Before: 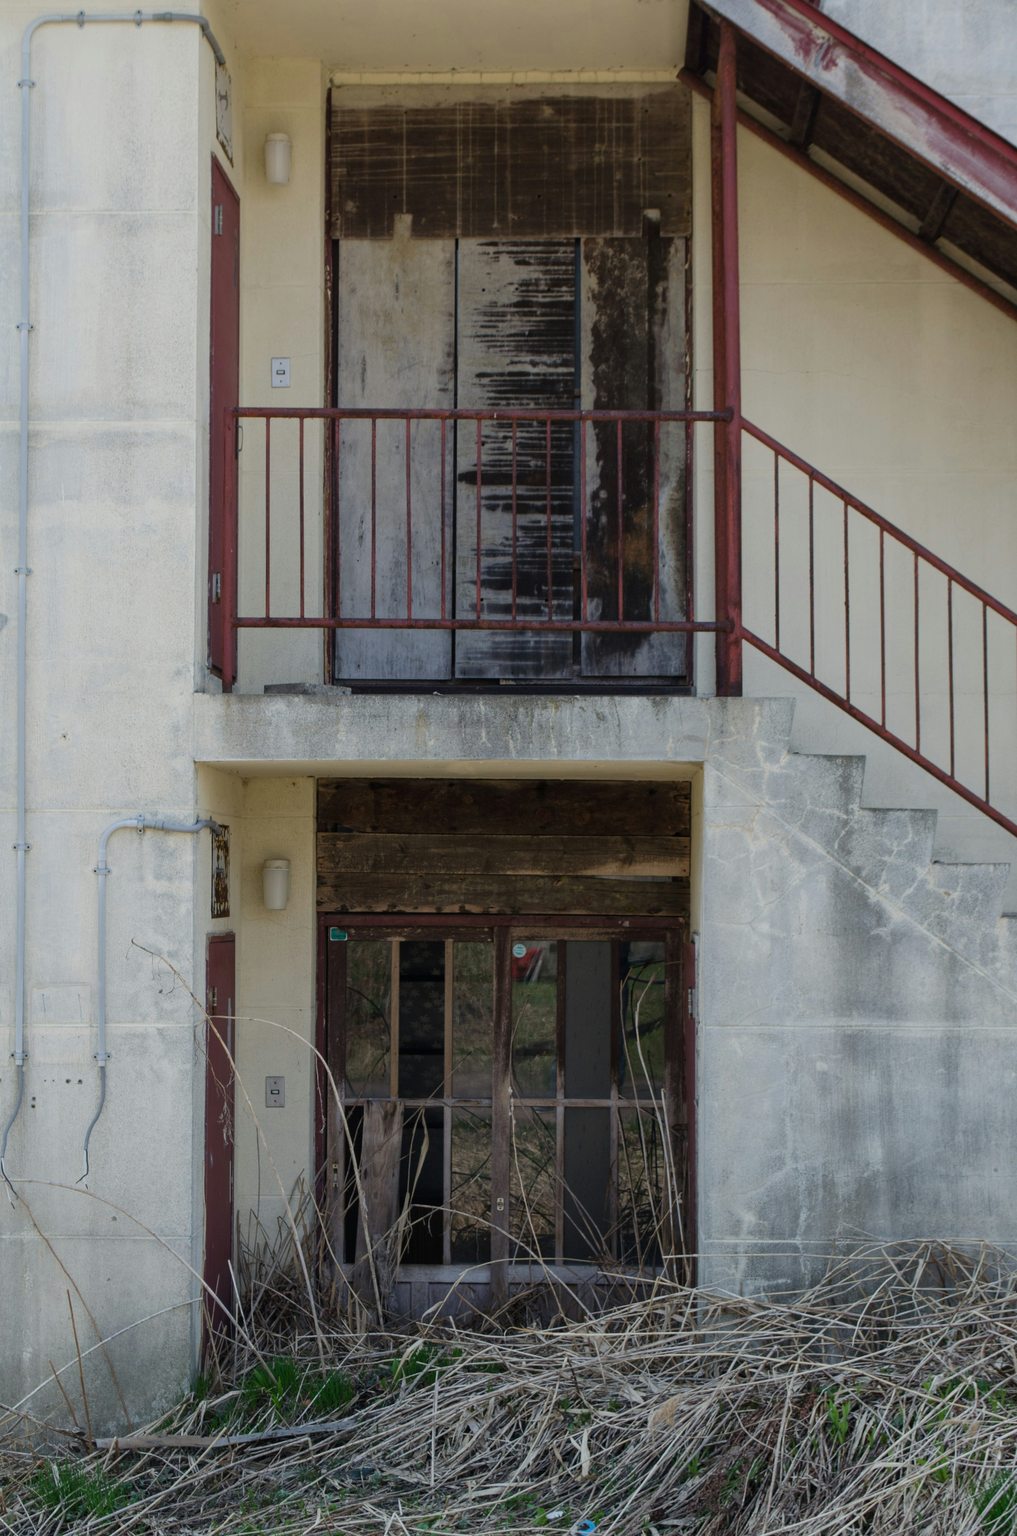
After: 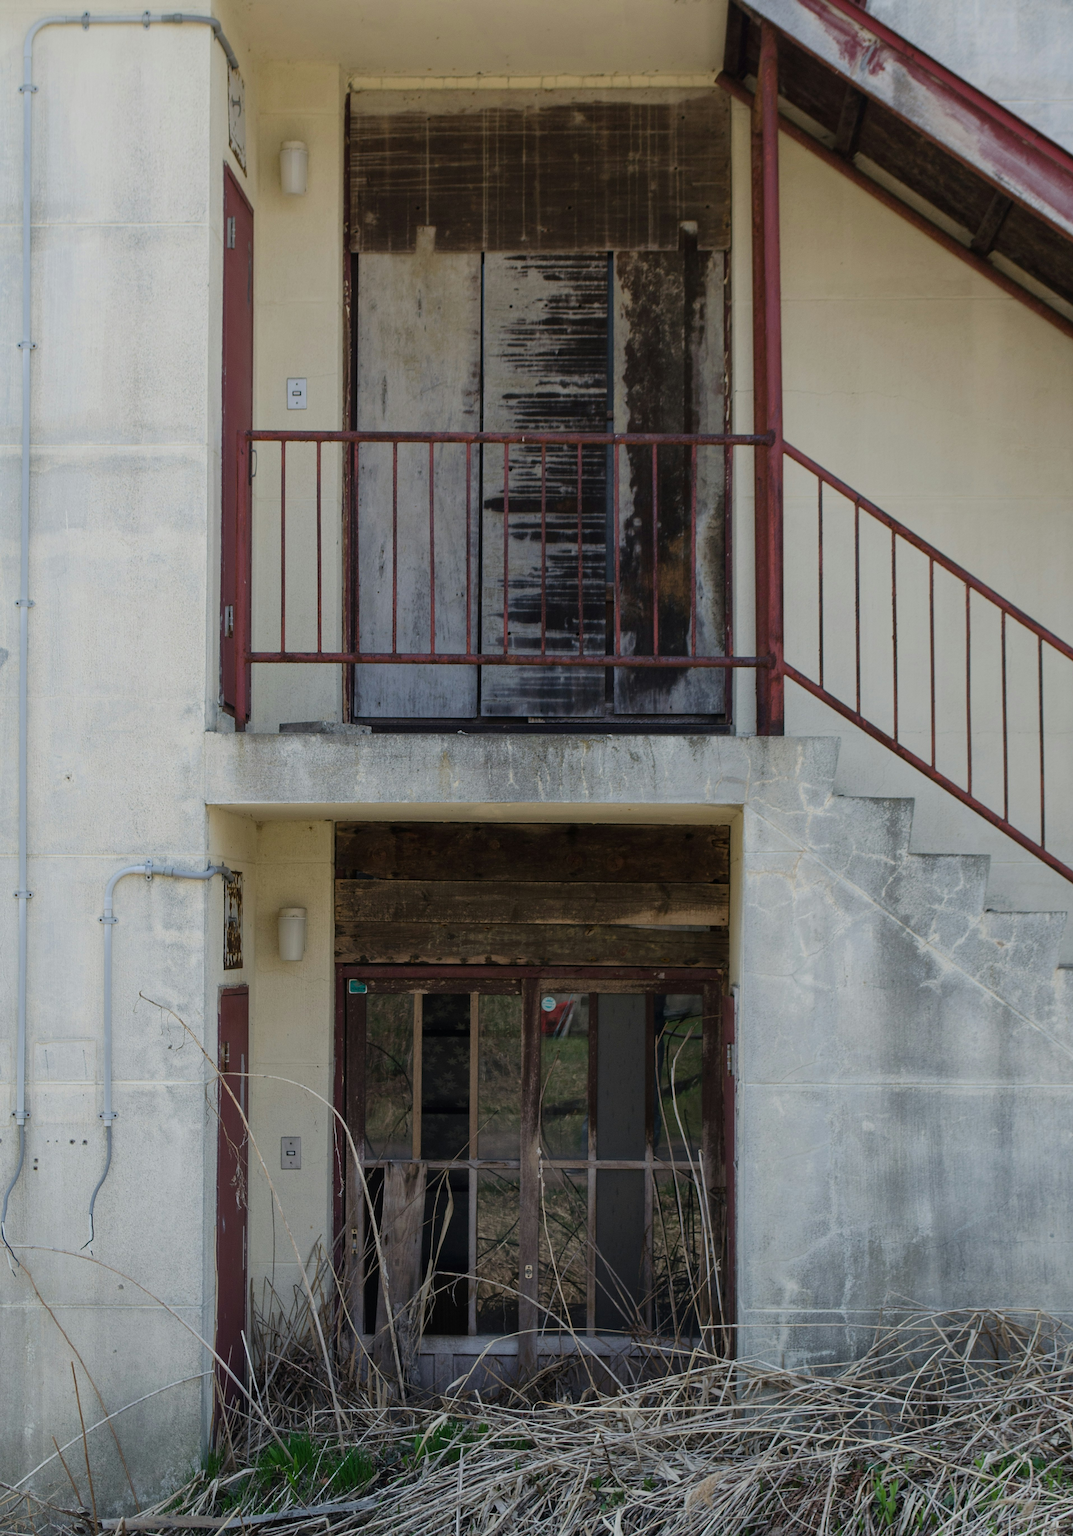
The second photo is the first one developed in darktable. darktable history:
sharpen: on, module defaults
crop and rotate: top 0.013%, bottom 5.261%
levels: black 0.103%
